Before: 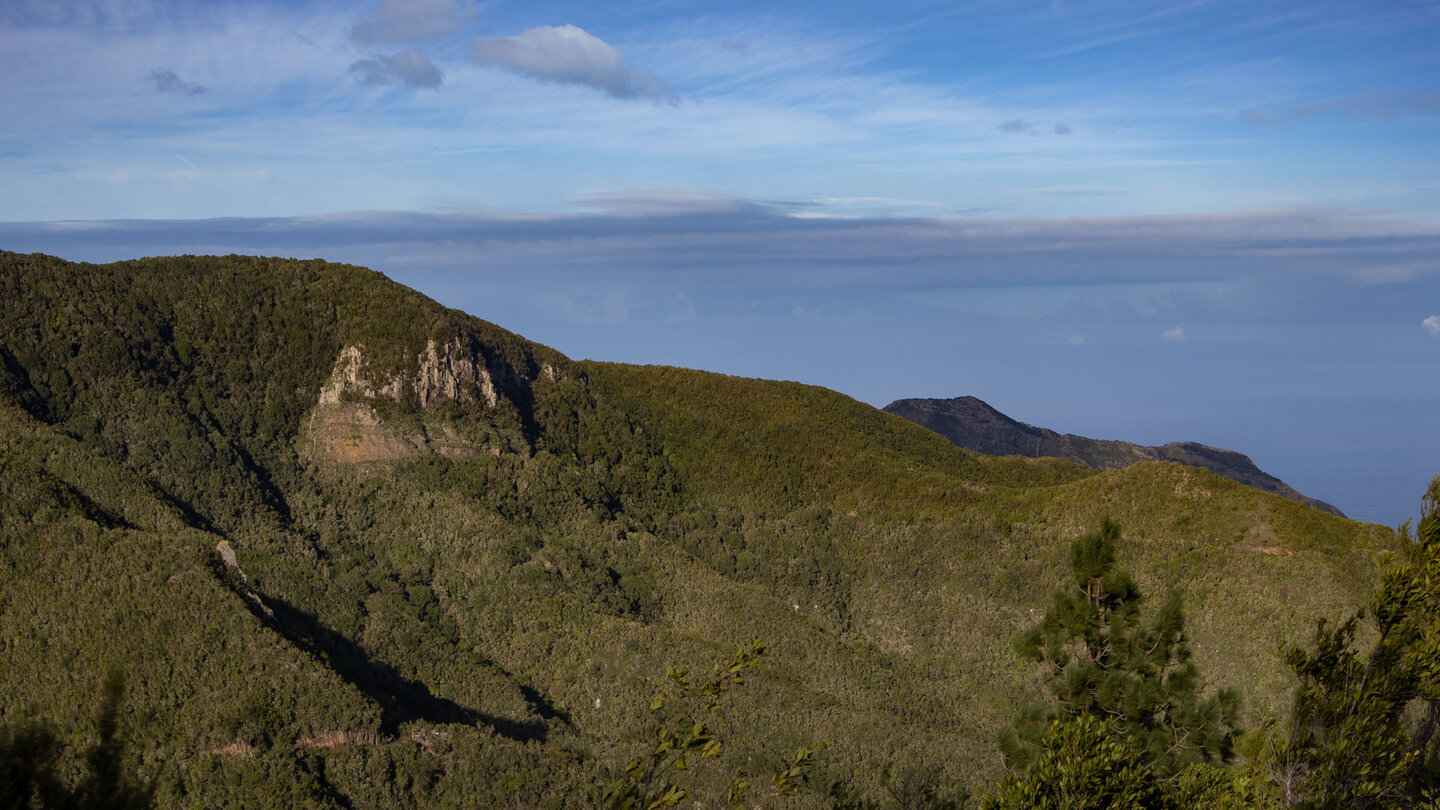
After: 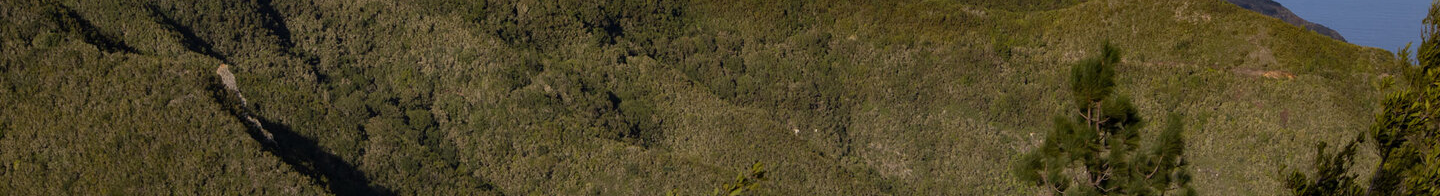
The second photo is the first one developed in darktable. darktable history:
crop and rotate: top 58.814%, bottom 16.875%
